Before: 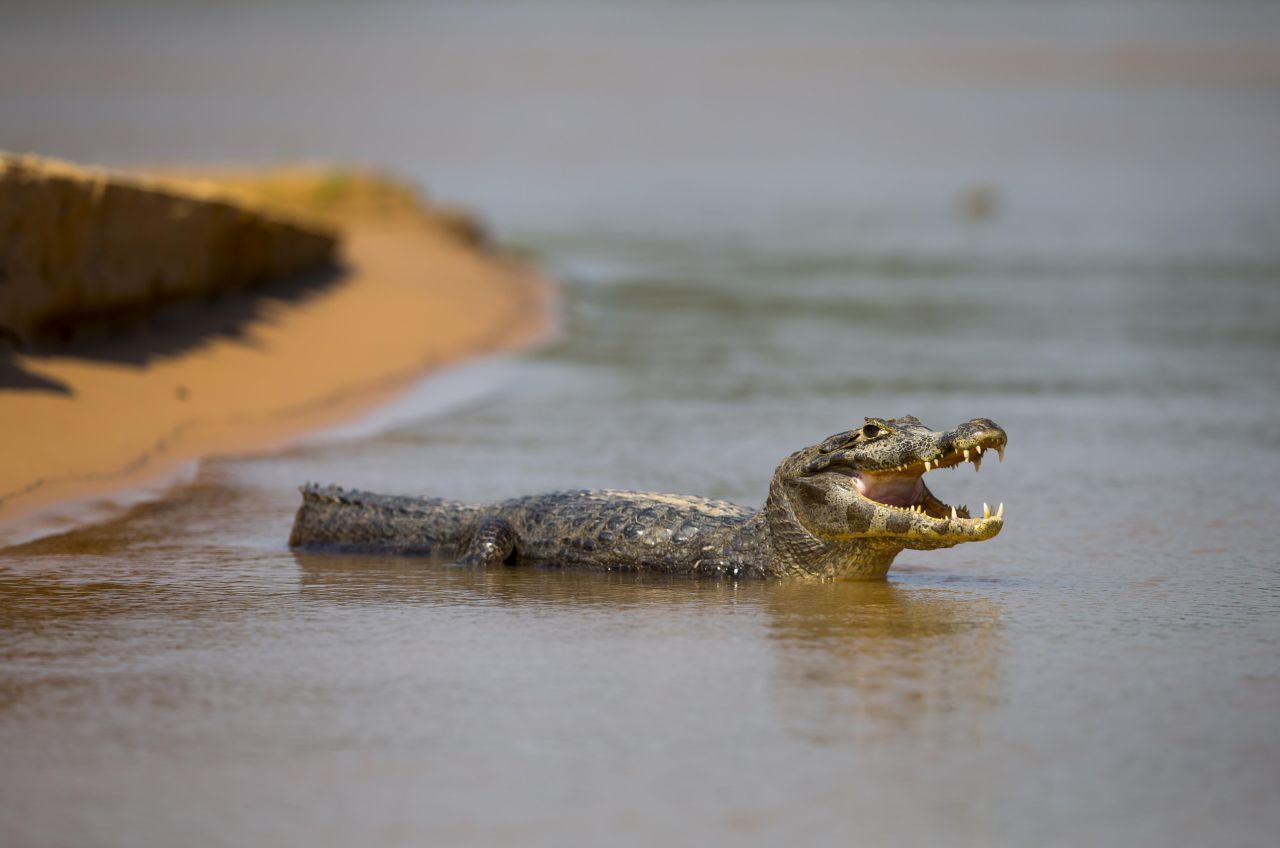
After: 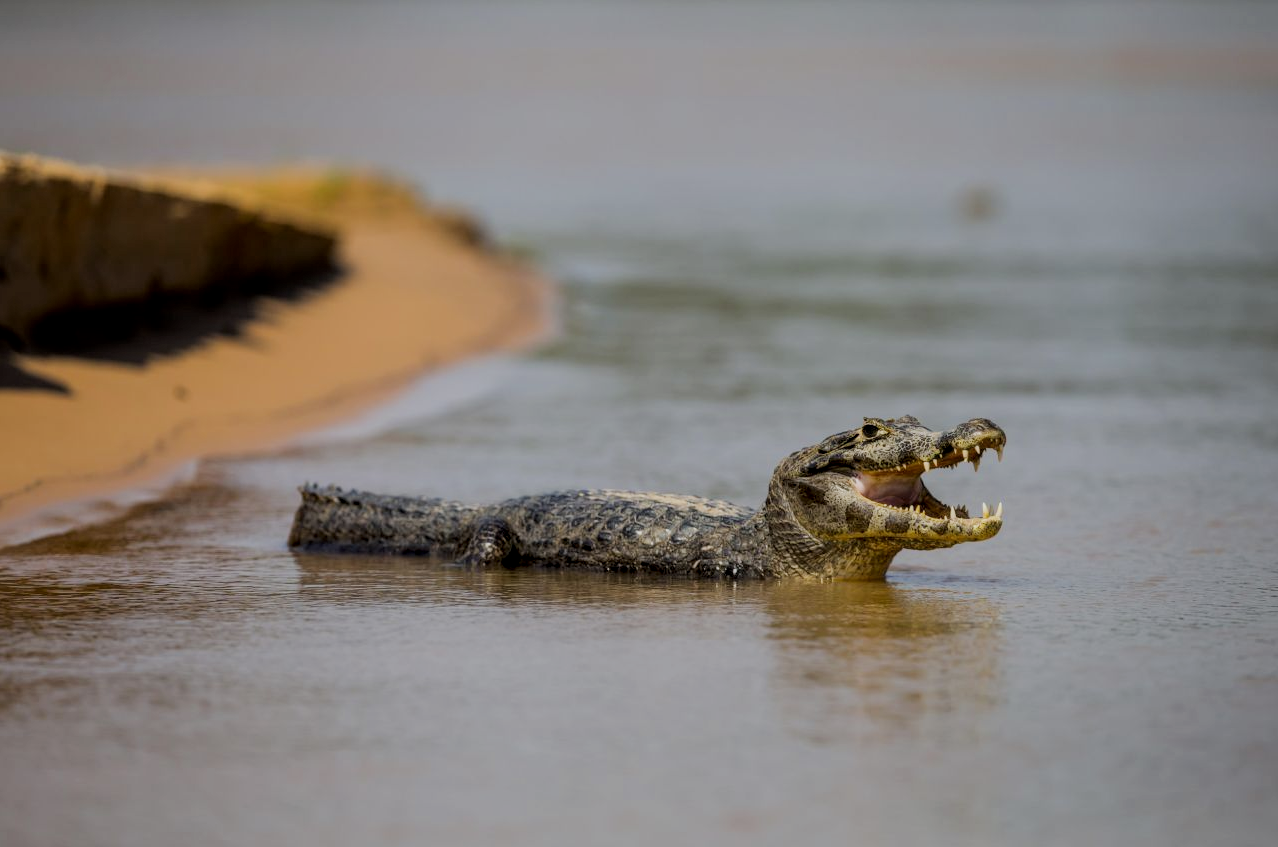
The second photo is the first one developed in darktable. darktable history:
crop and rotate: left 0.126%
local contrast: on, module defaults
filmic rgb: black relative exposure -7.15 EV, white relative exposure 5.36 EV, hardness 3.02
